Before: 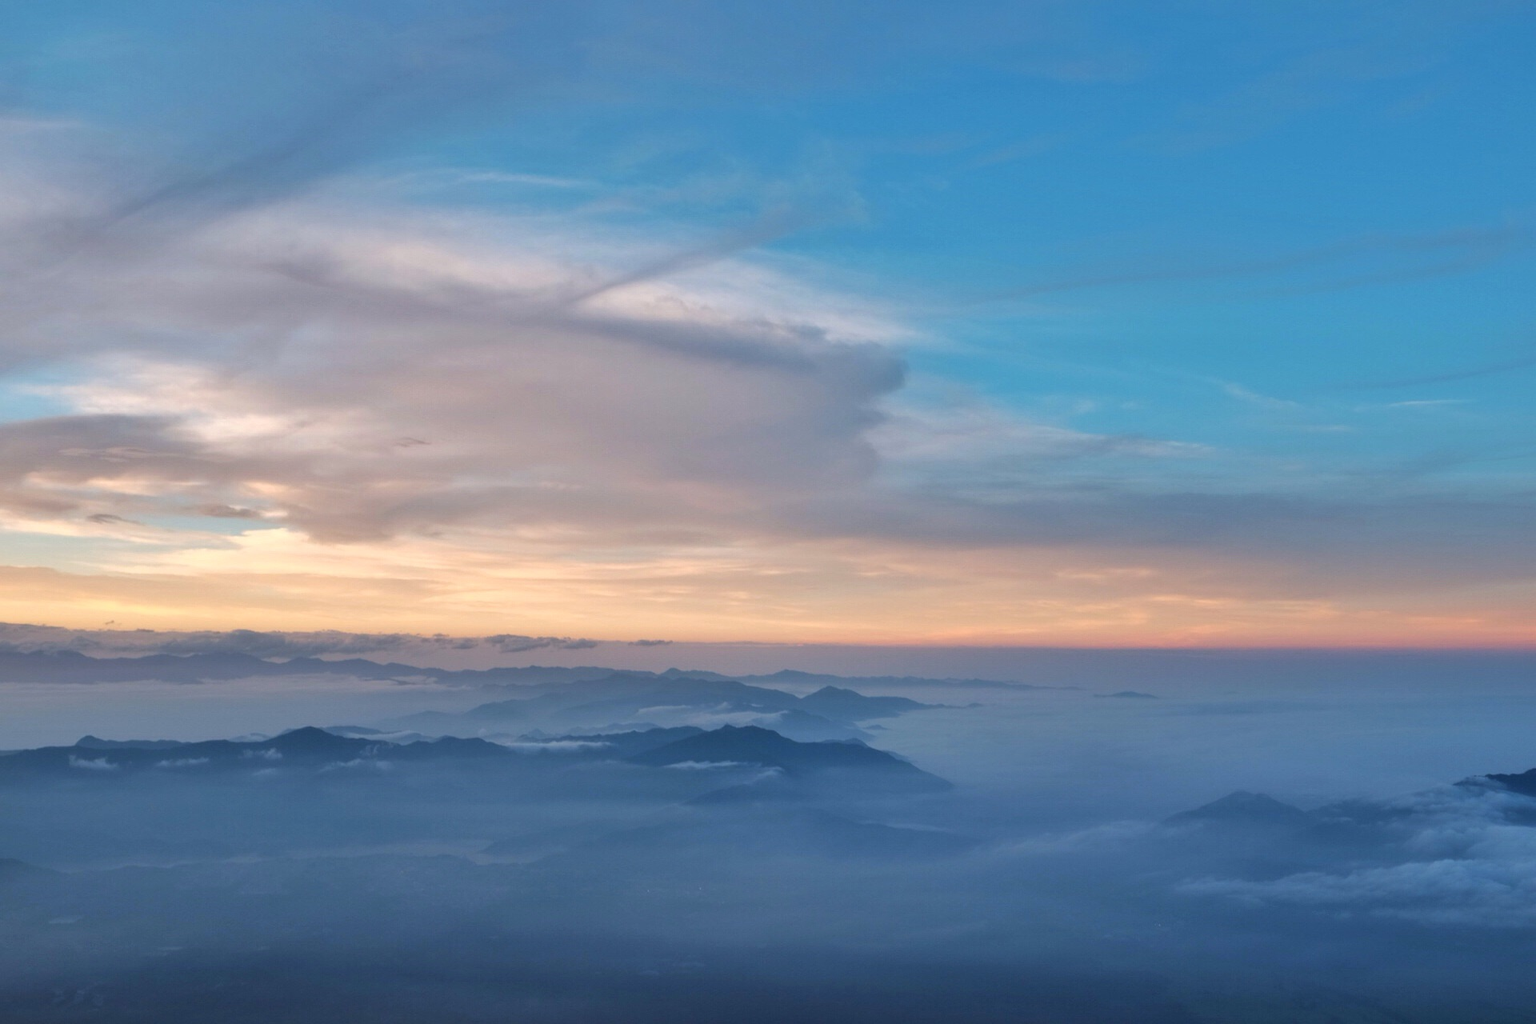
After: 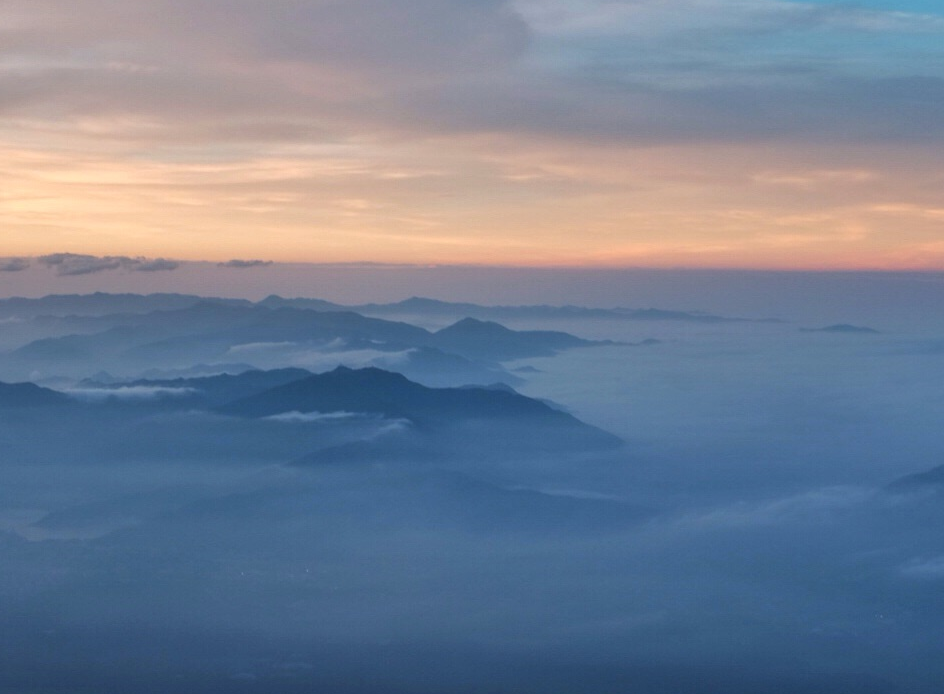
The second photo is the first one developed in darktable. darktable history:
crop: left 29.594%, top 42.226%, right 21.207%, bottom 3.497%
